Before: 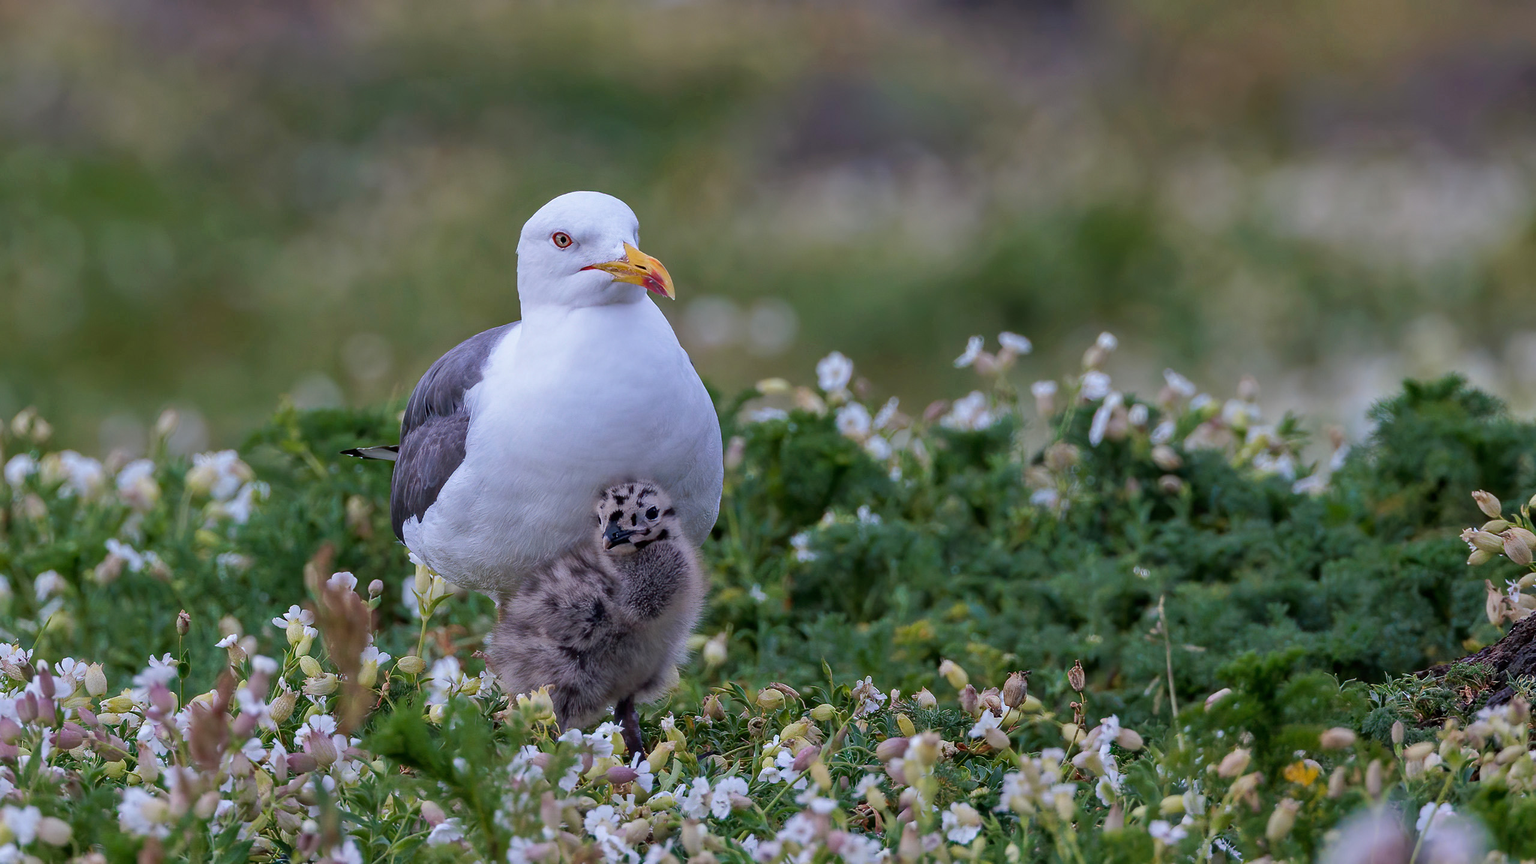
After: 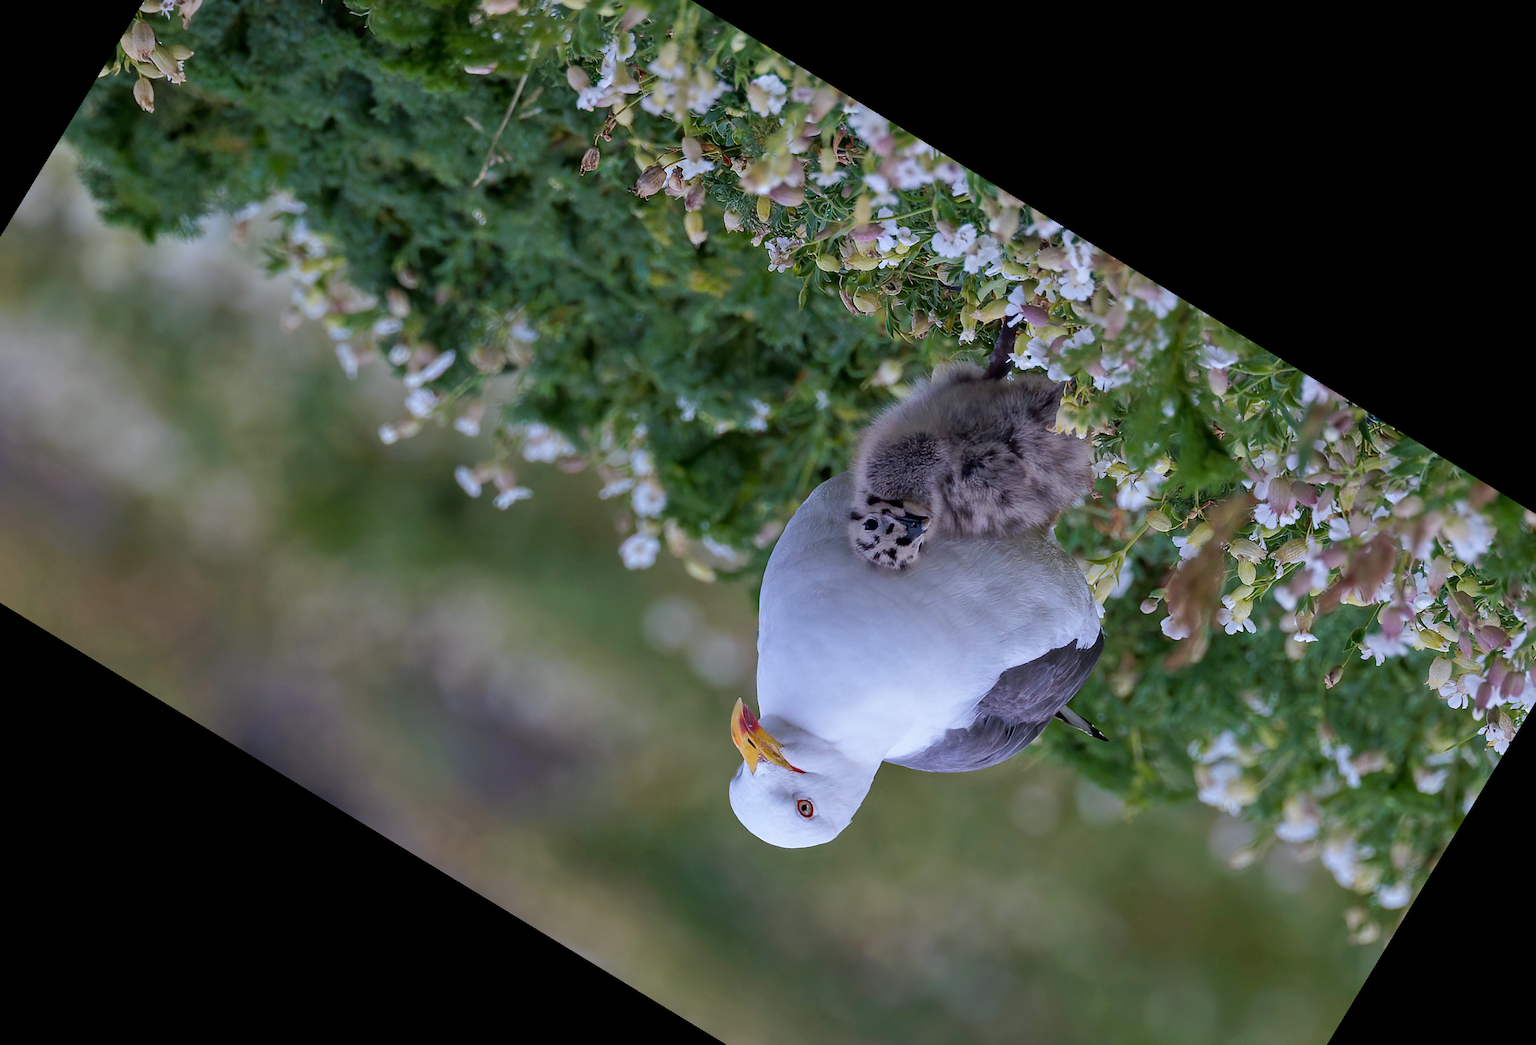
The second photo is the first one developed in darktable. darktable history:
white balance: red 0.982, blue 1.018
crop and rotate: angle 148.68°, left 9.111%, top 15.603%, right 4.588%, bottom 17.041%
